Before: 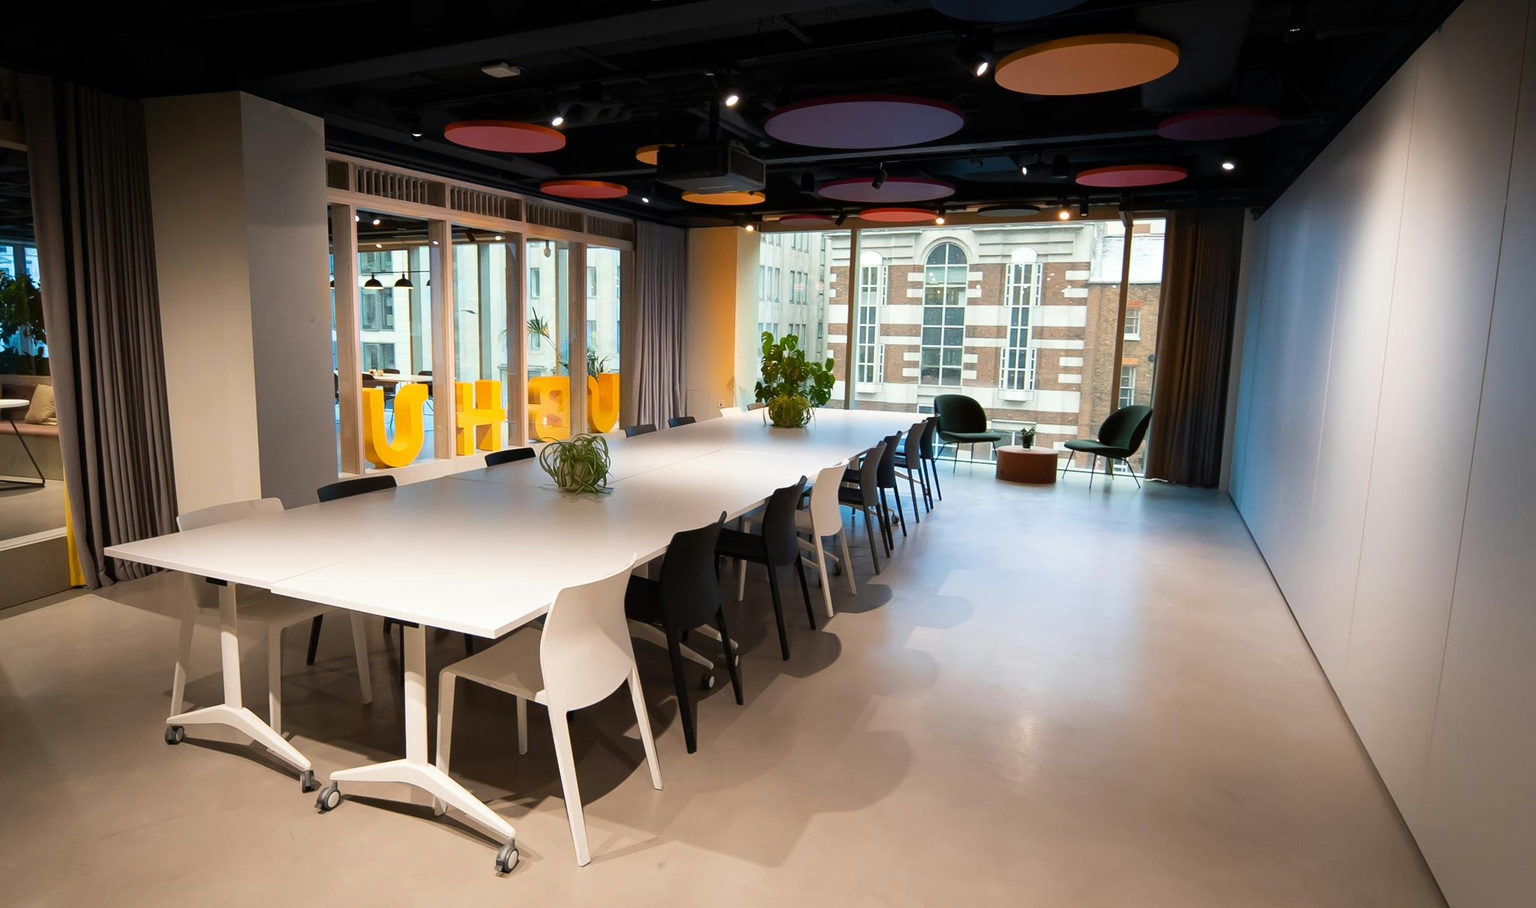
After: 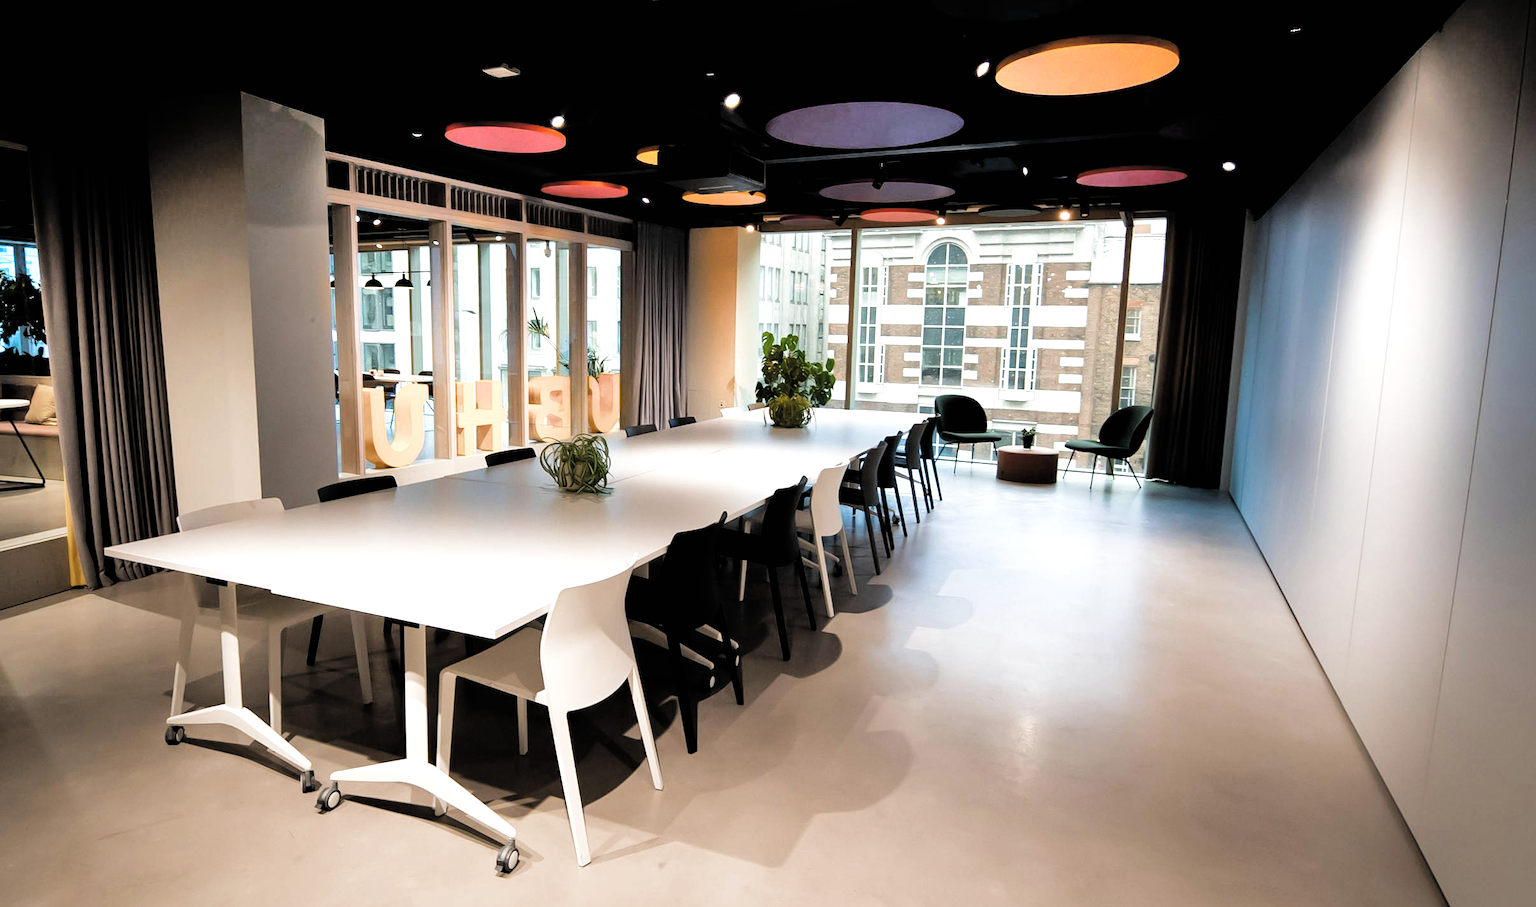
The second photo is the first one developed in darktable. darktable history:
shadows and highlights: radius 111.7, shadows 51.25, white point adjustment 9.12, highlights -2.43, soften with gaussian
filmic rgb: black relative exposure -4.93 EV, white relative exposure 2.83 EV, hardness 3.71, color science v4 (2020)
